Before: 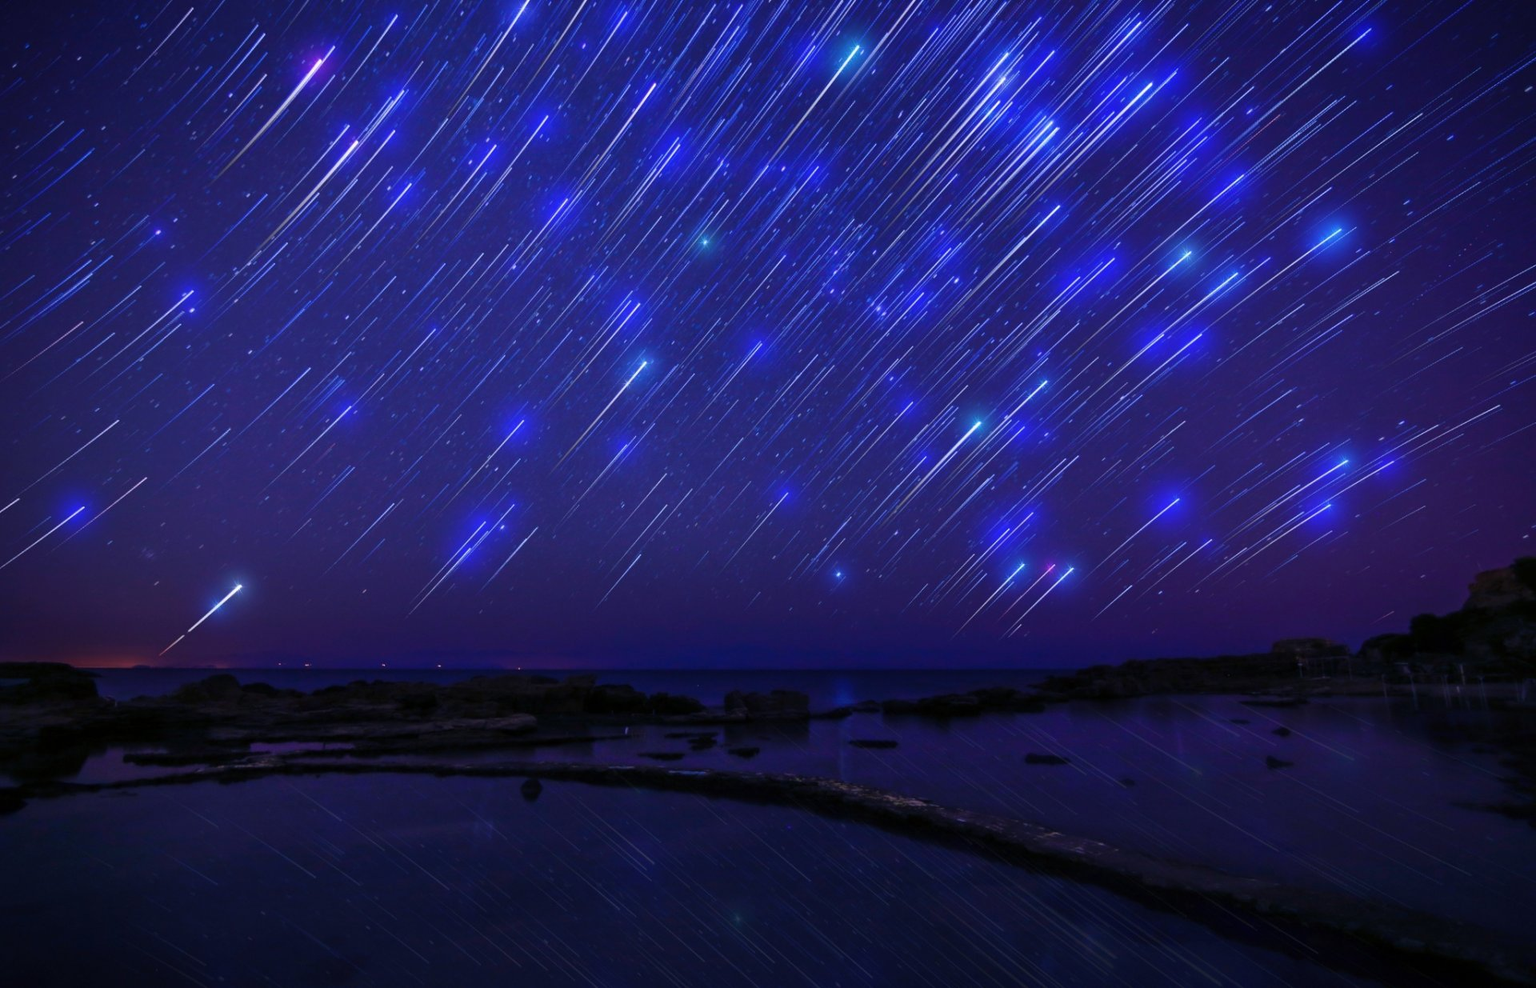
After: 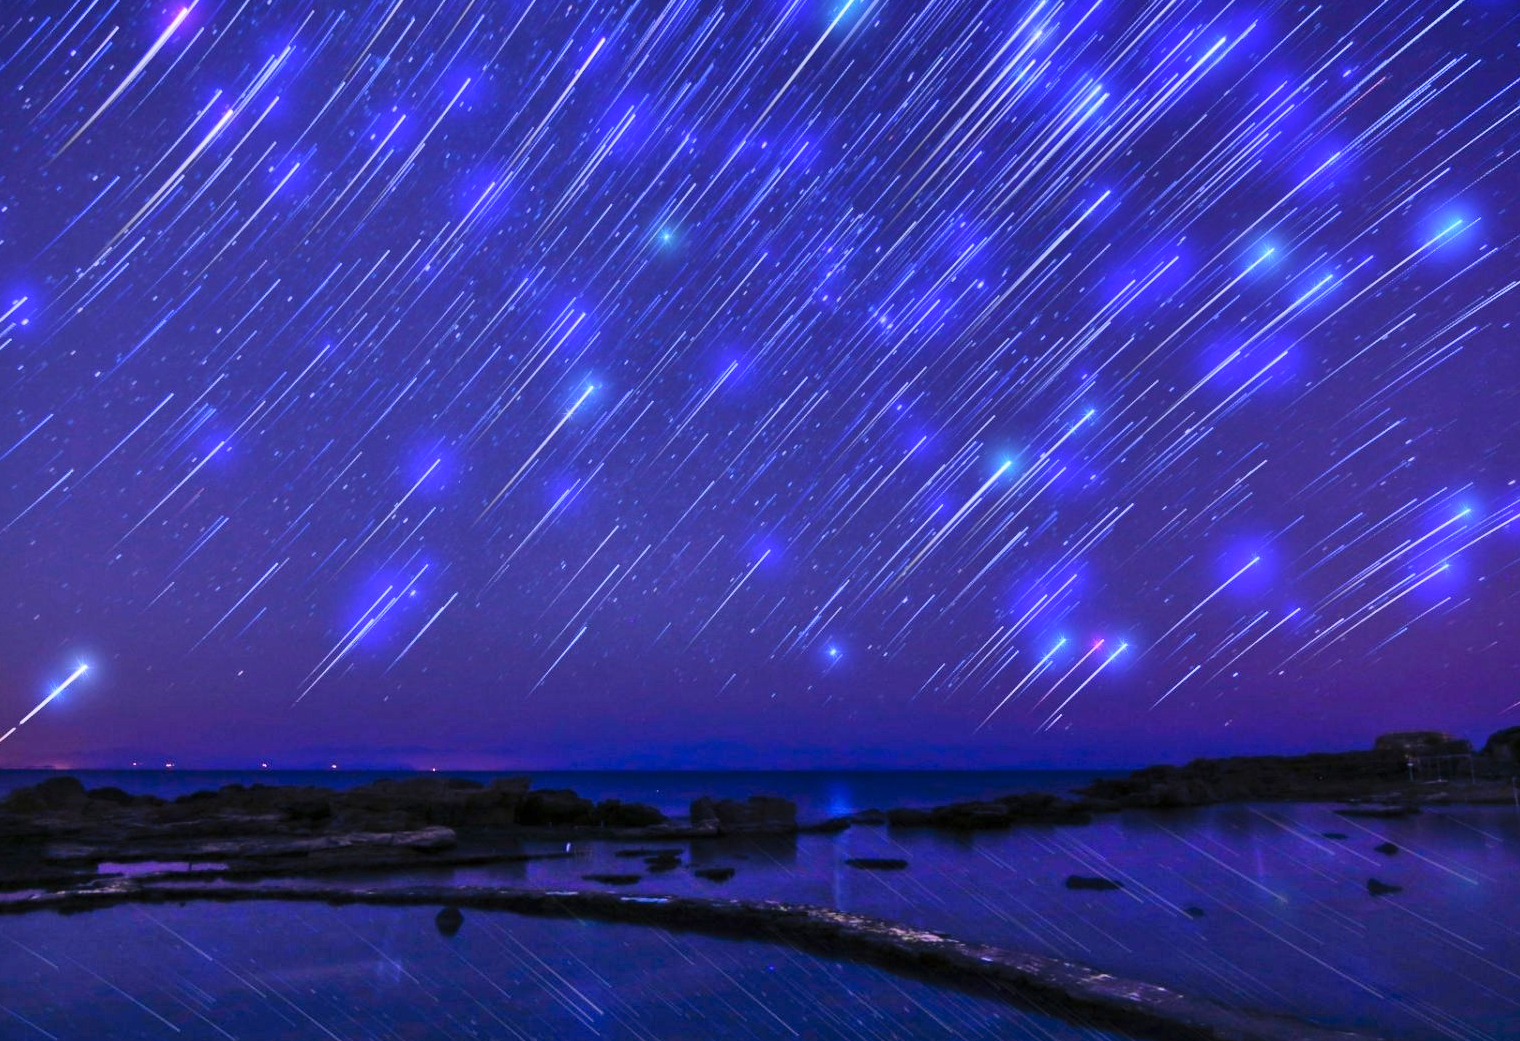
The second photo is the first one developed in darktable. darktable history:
shadows and highlights: shadows 60, soften with gaussian
crop: left 11.225%, top 5.381%, right 9.565%, bottom 10.314%
